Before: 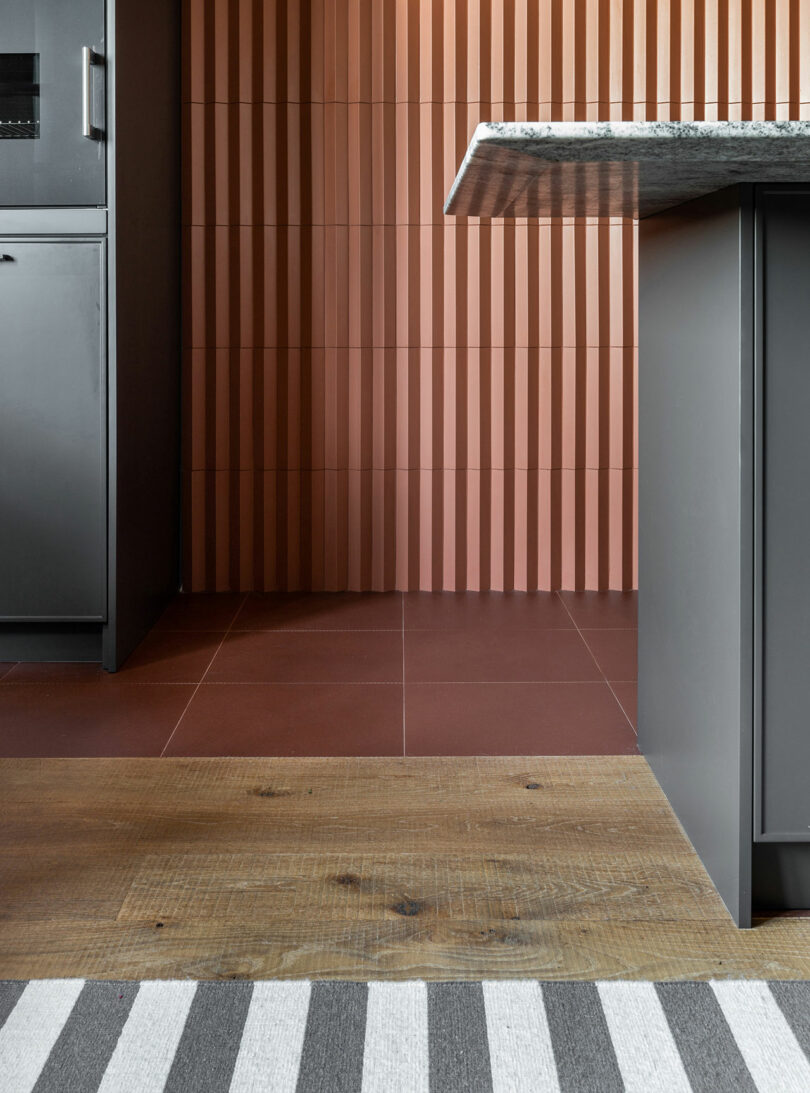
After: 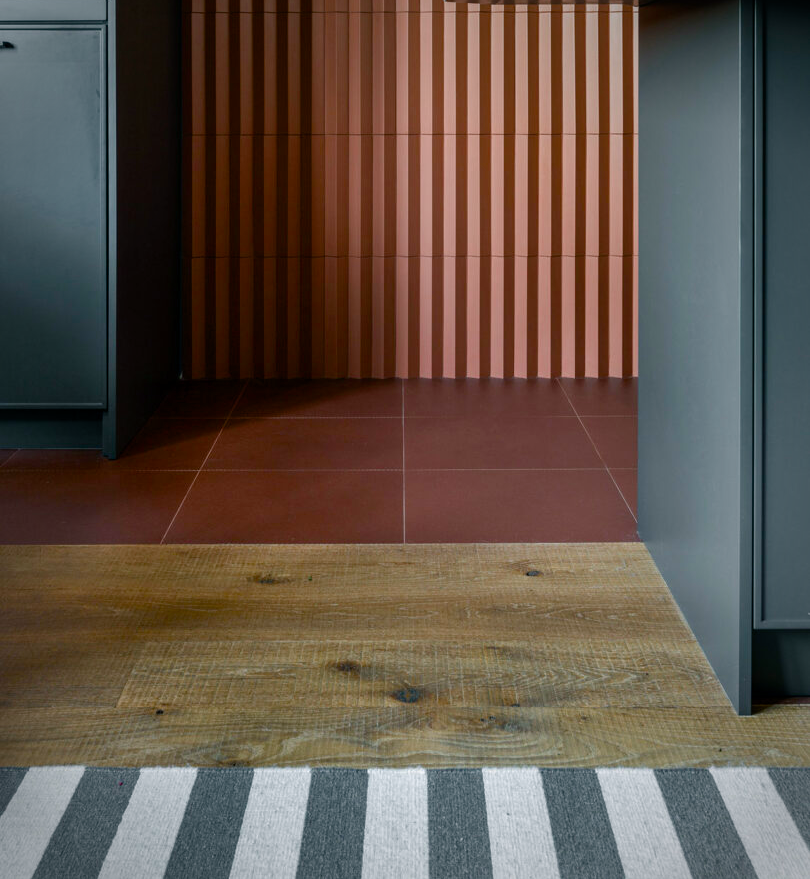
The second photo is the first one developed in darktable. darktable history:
crop and rotate: top 19.566%
vignetting: fall-off start 71.94%, saturation -0.018
color balance rgb: power › luminance -7.721%, power › chroma 1.119%, power › hue 217.12°, perceptual saturation grading › global saturation 35.029%, perceptual saturation grading › highlights -24.741%, perceptual saturation grading › shadows 49.446%
